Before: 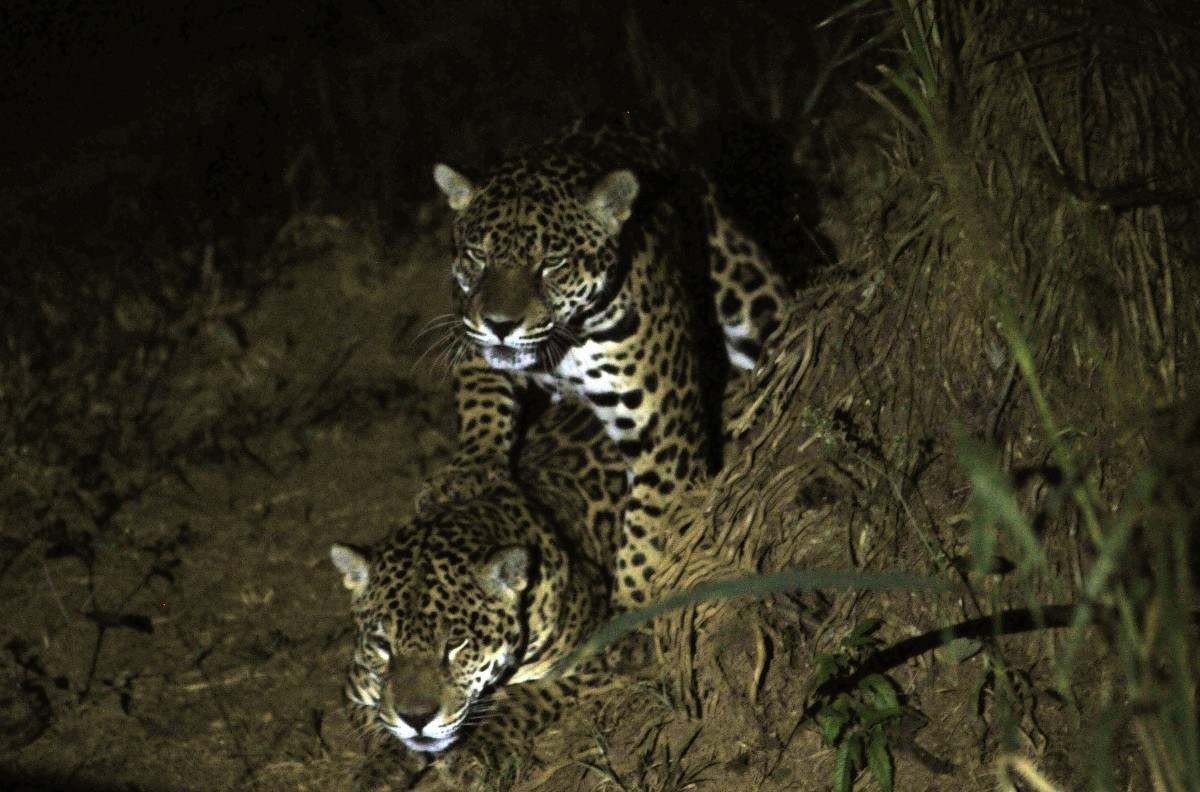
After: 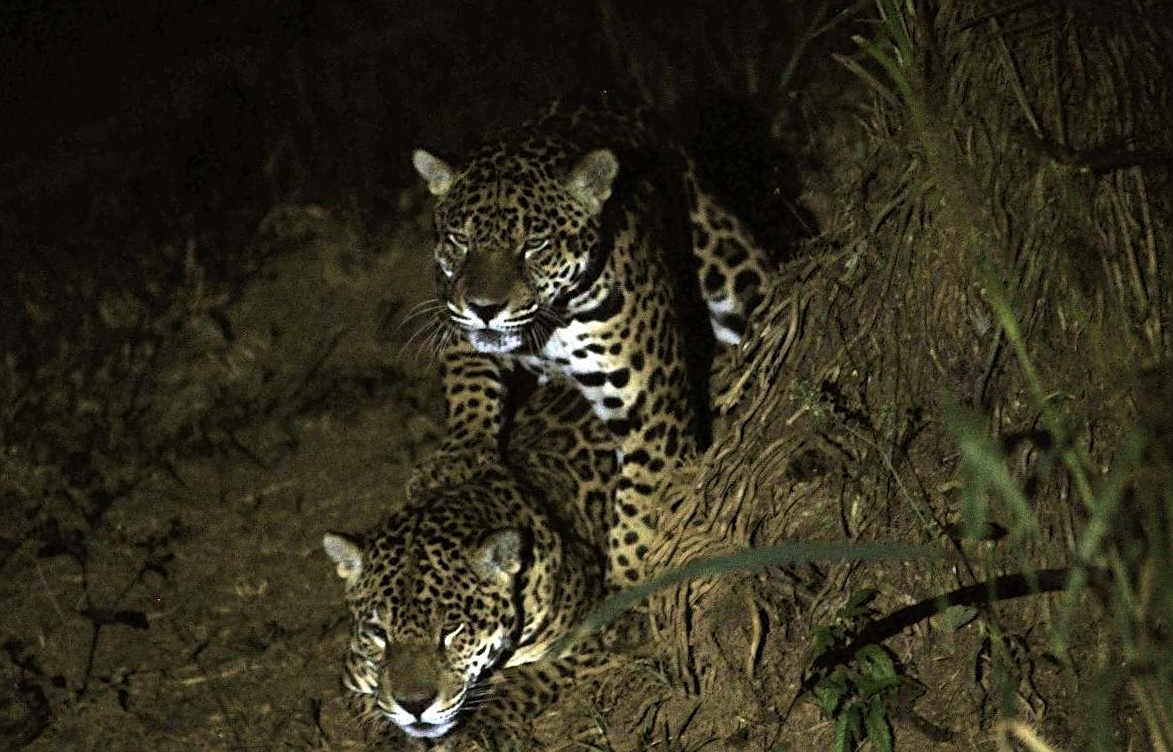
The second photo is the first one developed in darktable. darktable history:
sharpen: on, module defaults
rotate and perspective: rotation -2°, crop left 0.022, crop right 0.978, crop top 0.049, crop bottom 0.951
white balance: emerald 1
